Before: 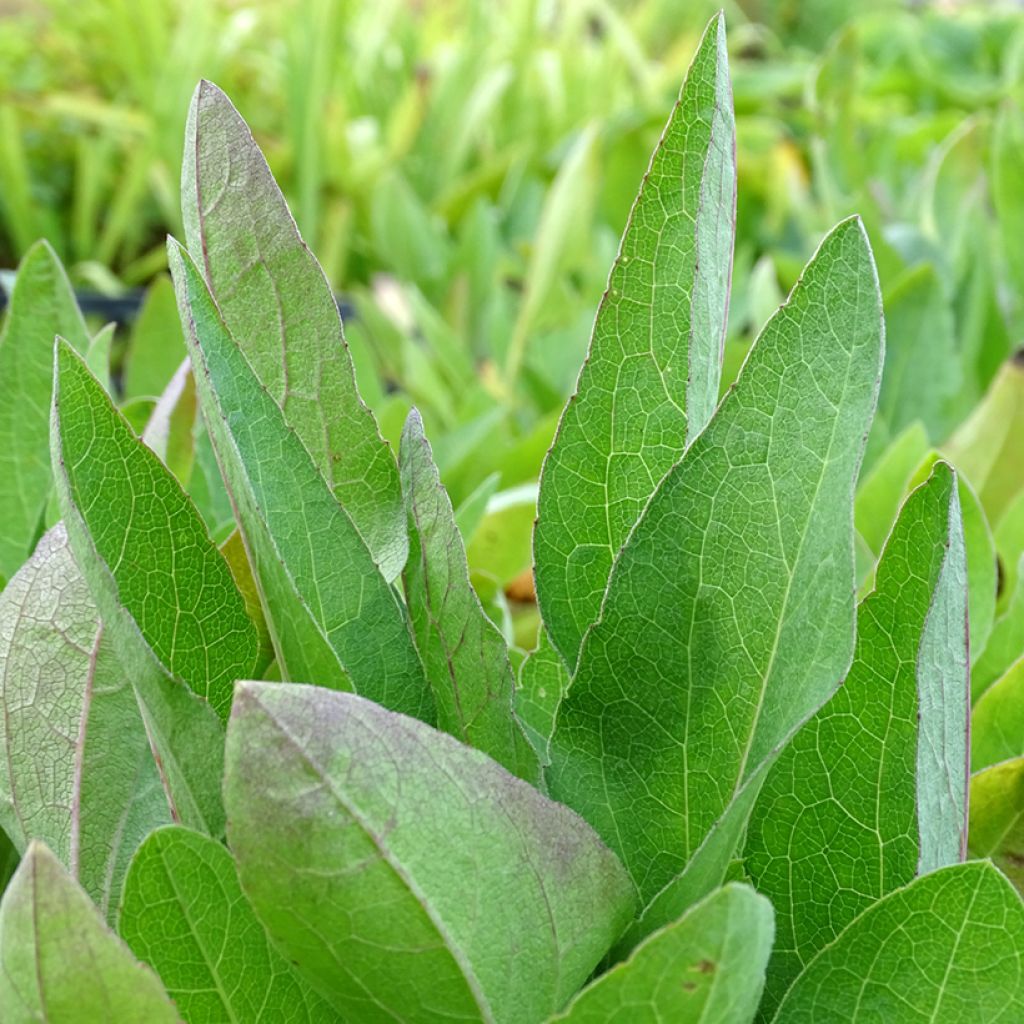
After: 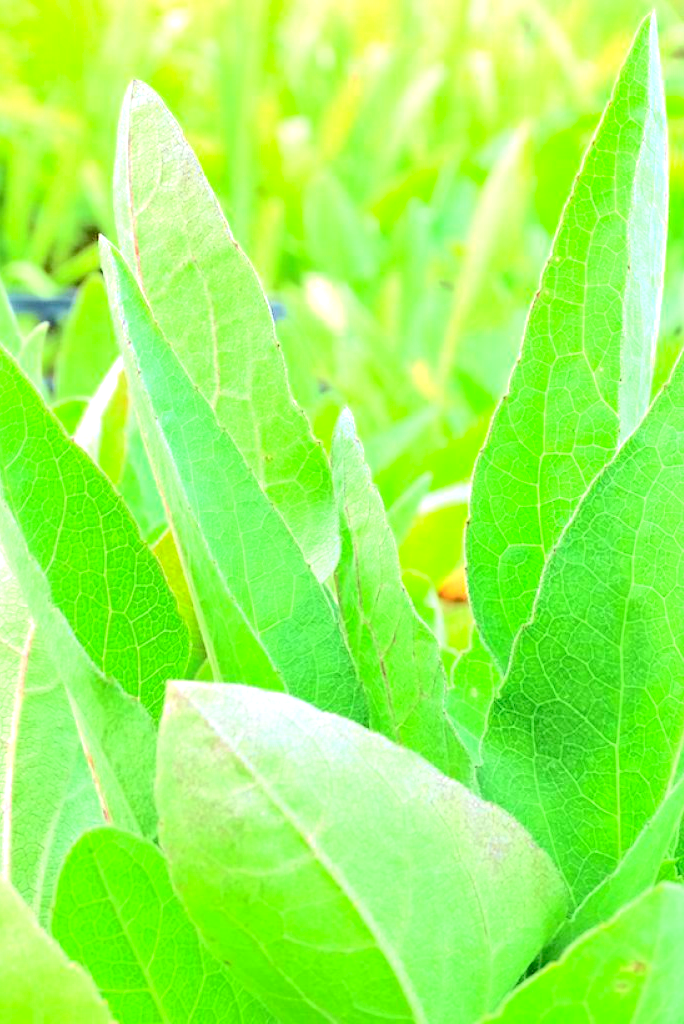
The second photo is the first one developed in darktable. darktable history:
crop and rotate: left 6.693%, right 26.461%
exposure: black level correction 0.001, exposure 1.734 EV, compensate highlight preservation false
color correction: highlights a* -2.69, highlights b* 2.28
tone curve: curves: ch0 [(0, 0.022) (0.114, 0.083) (0.281, 0.315) (0.447, 0.557) (0.588, 0.711) (0.786, 0.839) (0.999, 0.949)]; ch1 [(0, 0) (0.389, 0.352) (0.458, 0.433) (0.486, 0.474) (0.509, 0.505) (0.535, 0.53) (0.555, 0.557) (0.586, 0.622) (0.677, 0.724) (1, 1)]; ch2 [(0, 0) (0.369, 0.388) (0.449, 0.431) (0.501, 0.5) (0.528, 0.52) (0.561, 0.59) (0.697, 0.721) (1, 1)], color space Lab, independent channels, preserve colors none
